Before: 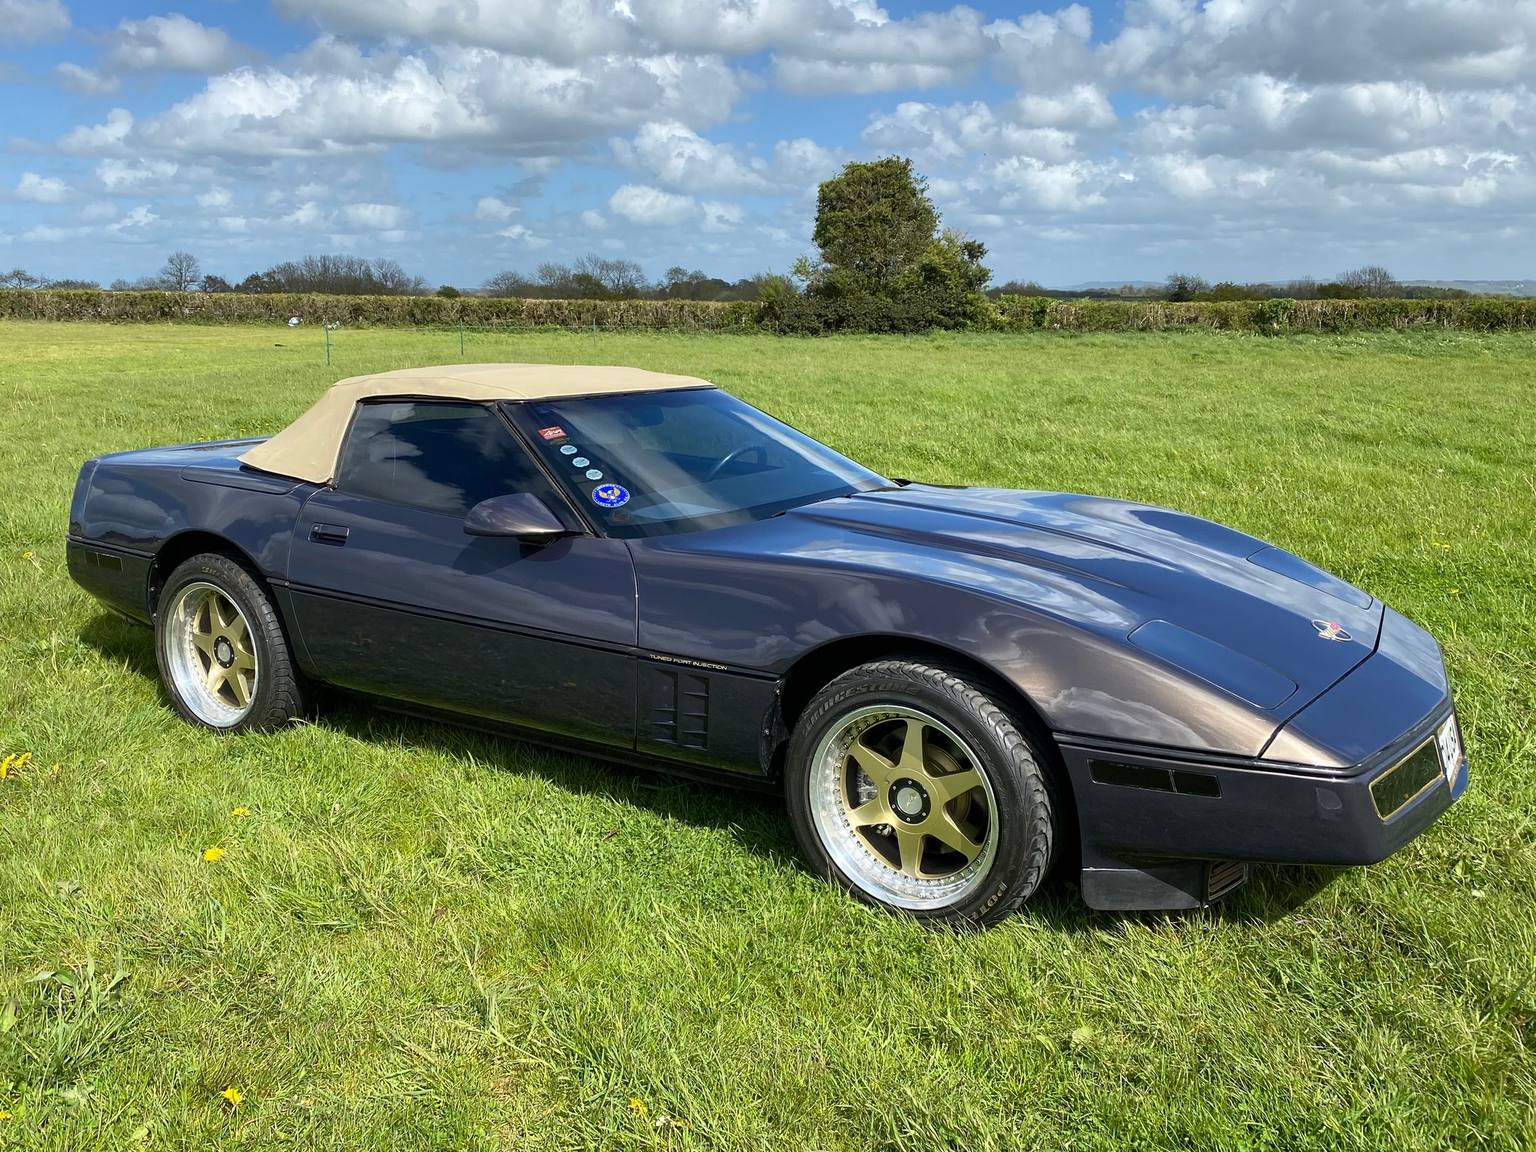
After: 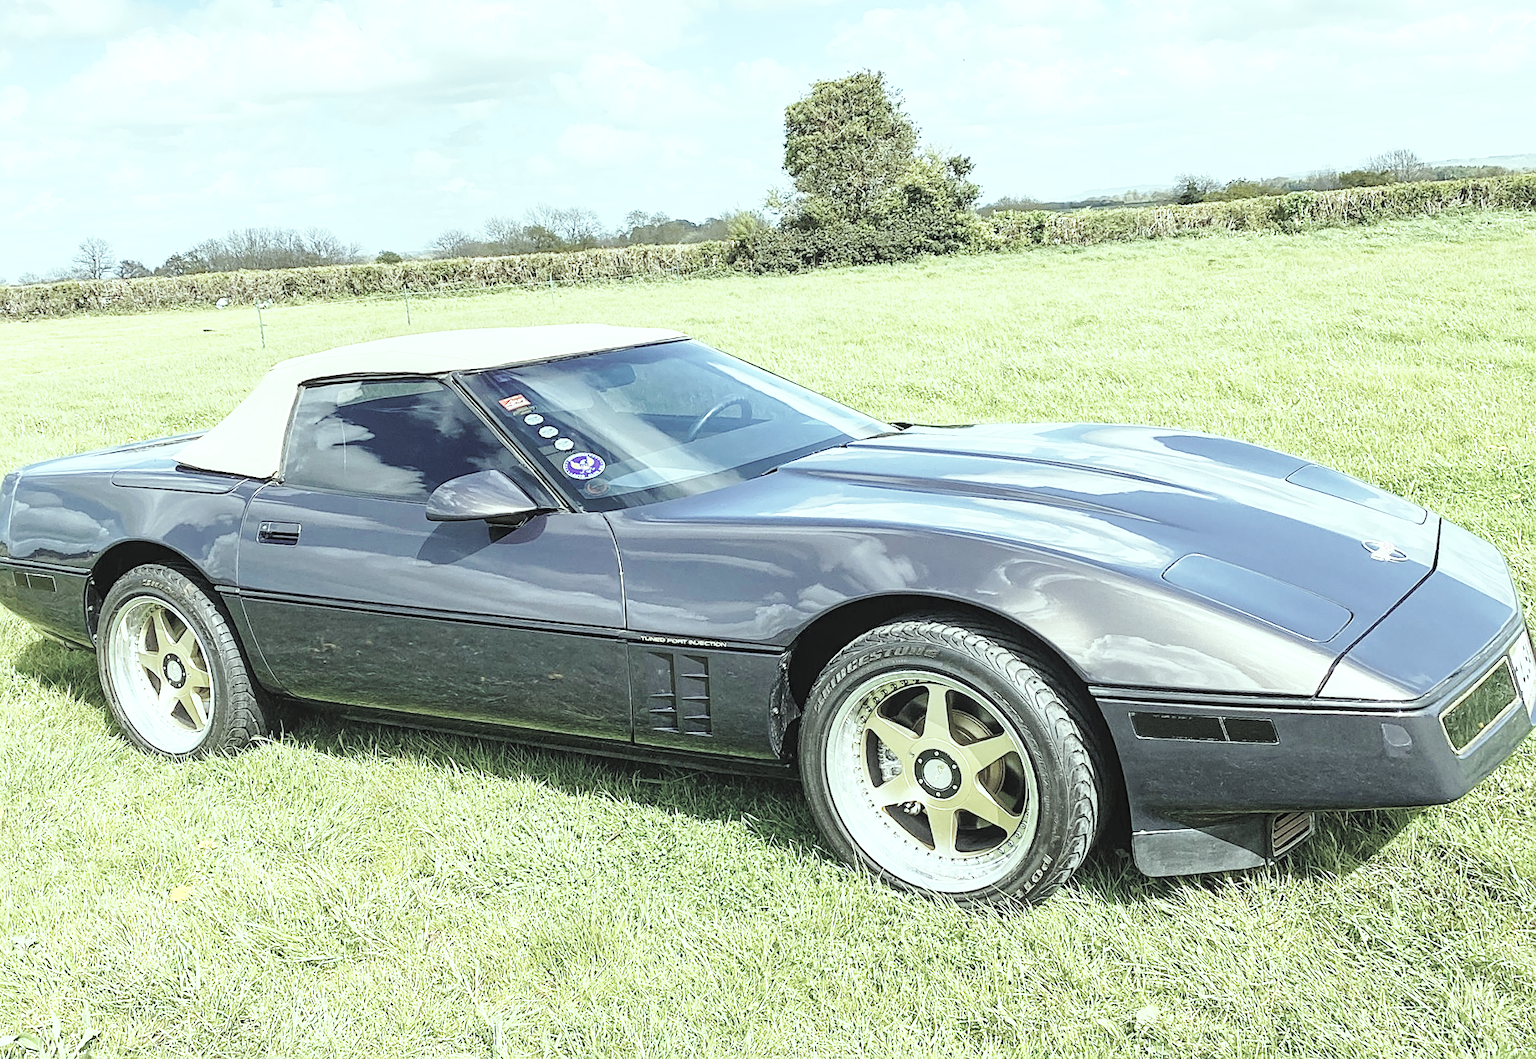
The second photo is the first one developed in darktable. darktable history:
rotate and perspective: rotation -4.57°, crop left 0.054, crop right 0.944, crop top 0.087, crop bottom 0.914
local contrast: detail 110%
crop: left 1.964%, top 3.251%, right 1.122%, bottom 4.933%
exposure: black level correction 0, exposure 1.015 EV, compensate exposure bias true, compensate highlight preservation false
sharpen: on, module defaults
color correction: highlights a* -6.69, highlights b* 0.49
base curve: curves: ch0 [(0, 0) (0.028, 0.03) (0.121, 0.232) (0.46, 0.748) (0.859, 0.968) (1, 1)], preserve colors none
contrast brightness saturation: brightness 0.18, saturation -0.5
